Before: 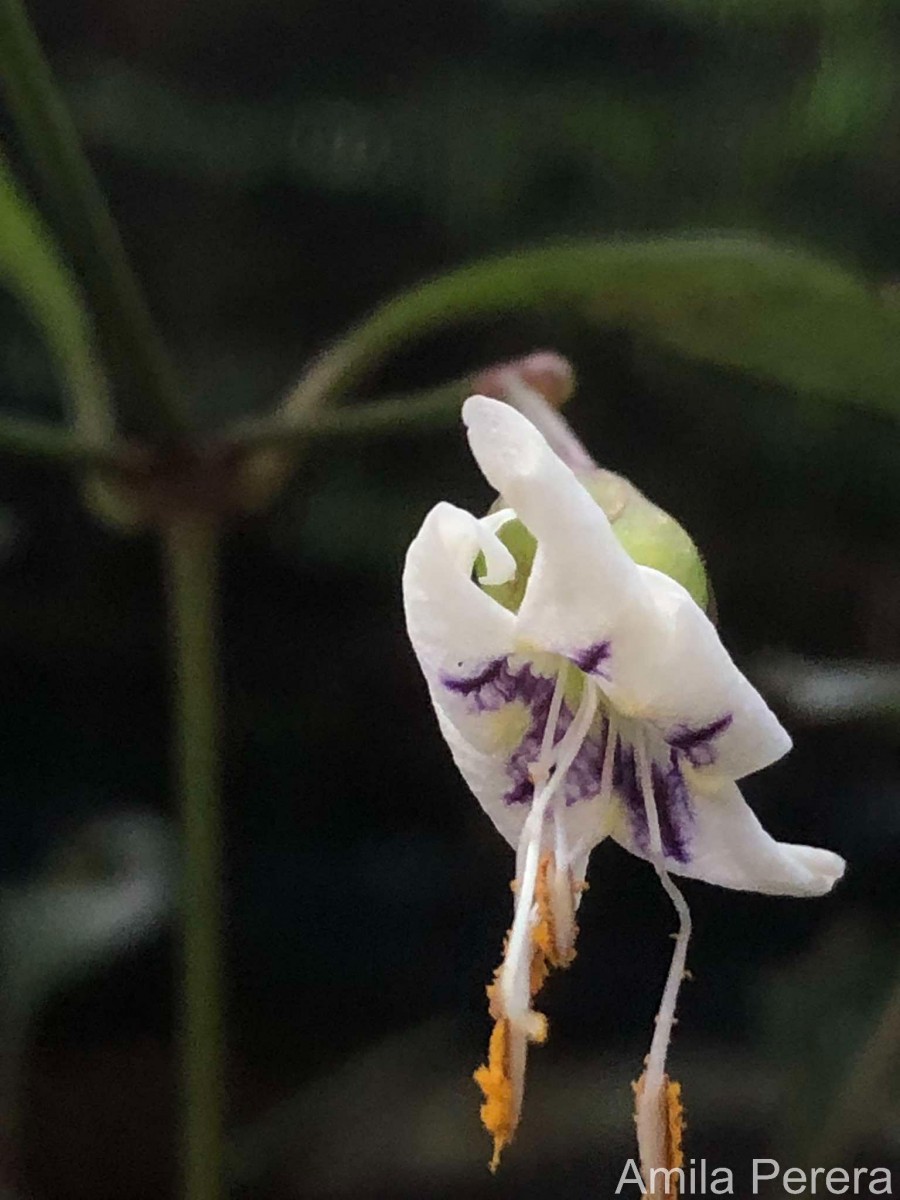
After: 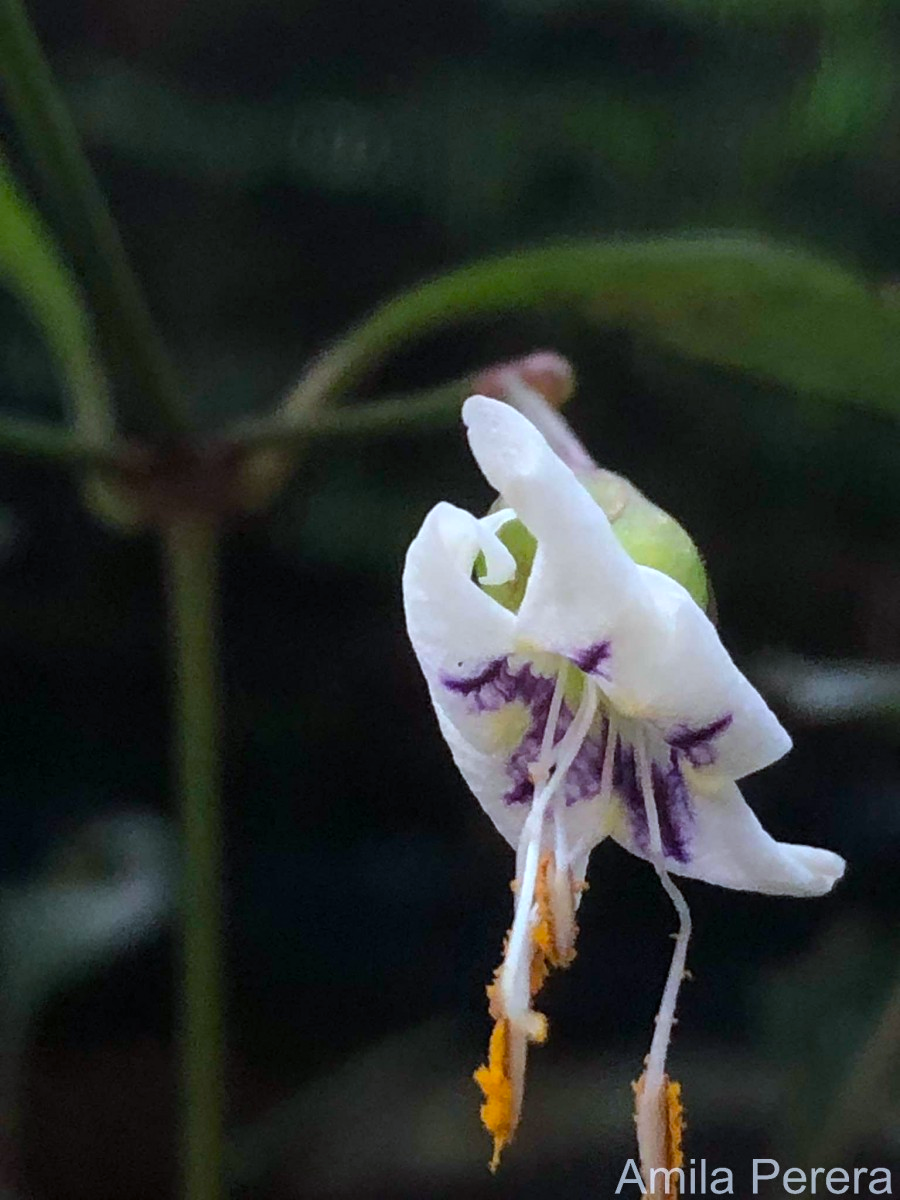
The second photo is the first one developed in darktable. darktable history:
color calibration: x 0.372, y 0.386, temperature 4283.97 K
color balance: output saturation 120%
